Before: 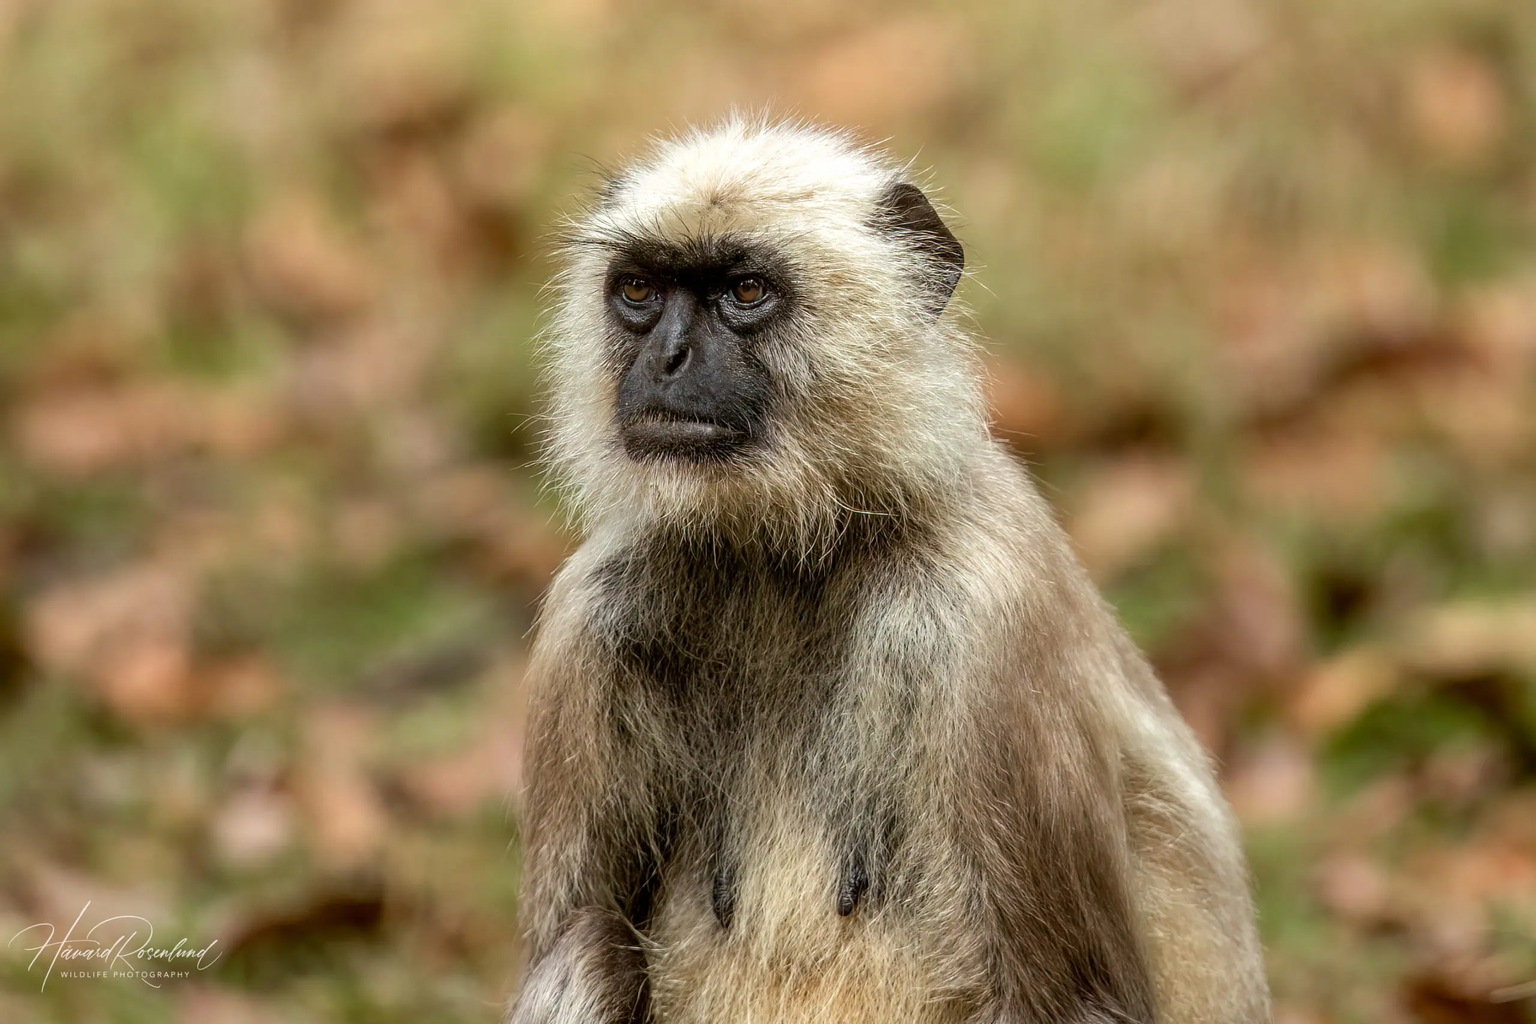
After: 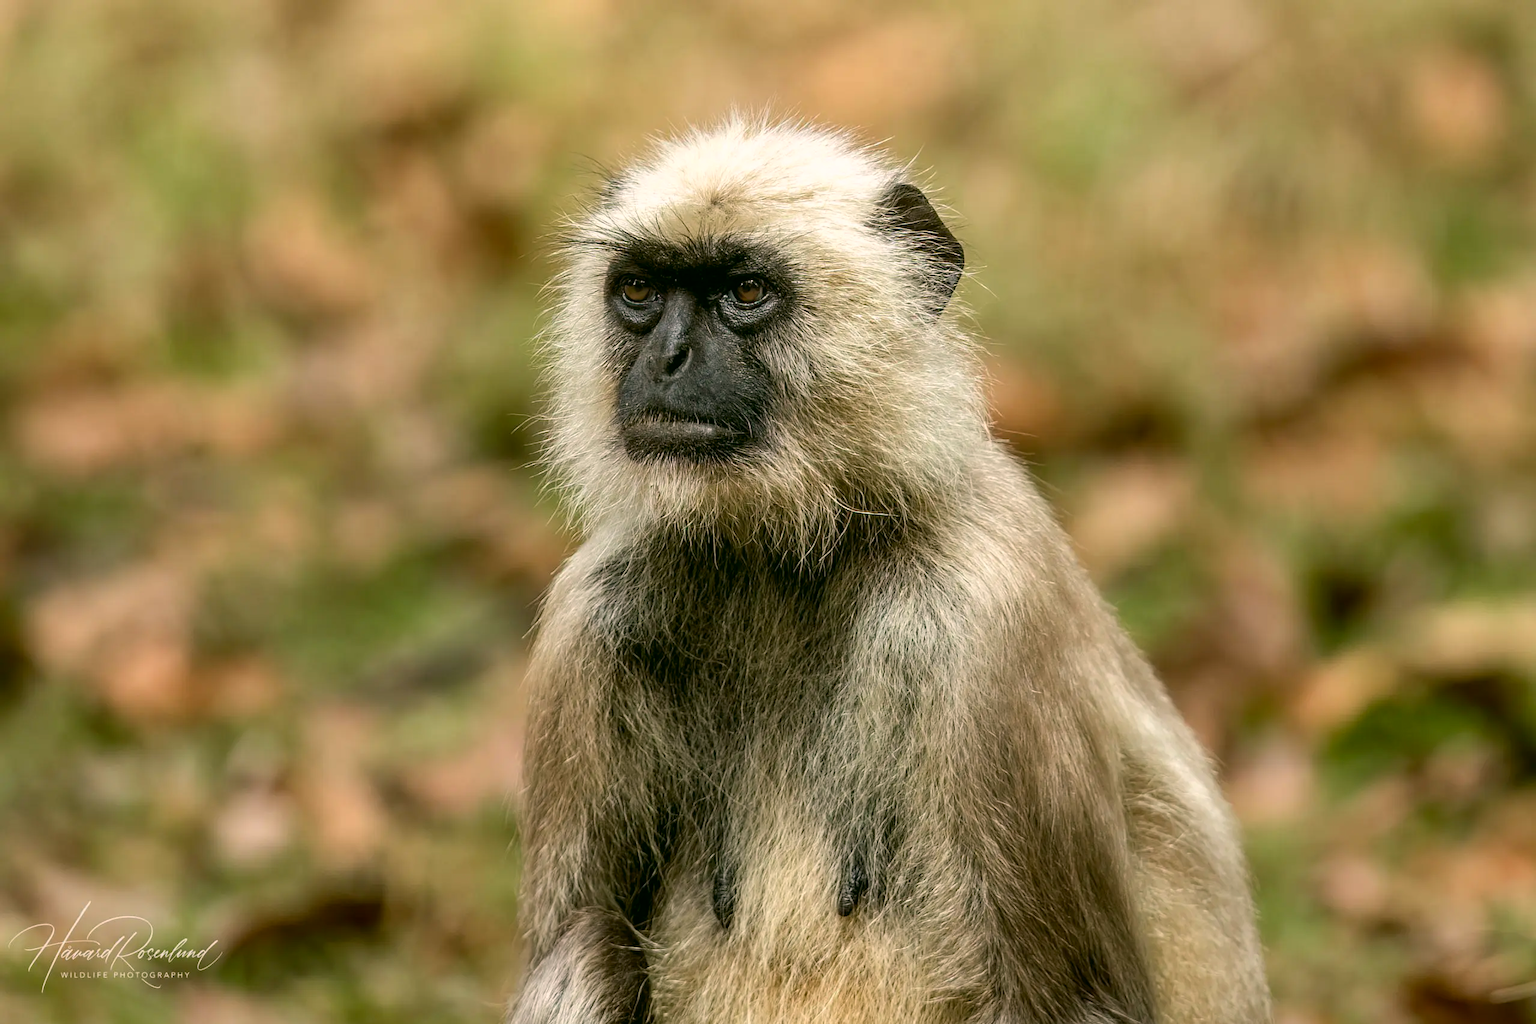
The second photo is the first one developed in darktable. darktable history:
color correction: highlights a* 4.26, highlights b* 4.95, shadows a* -8.16, shadows b* 4.79
contrast brightness saturation: contrast 0.083, saturation 0.021
